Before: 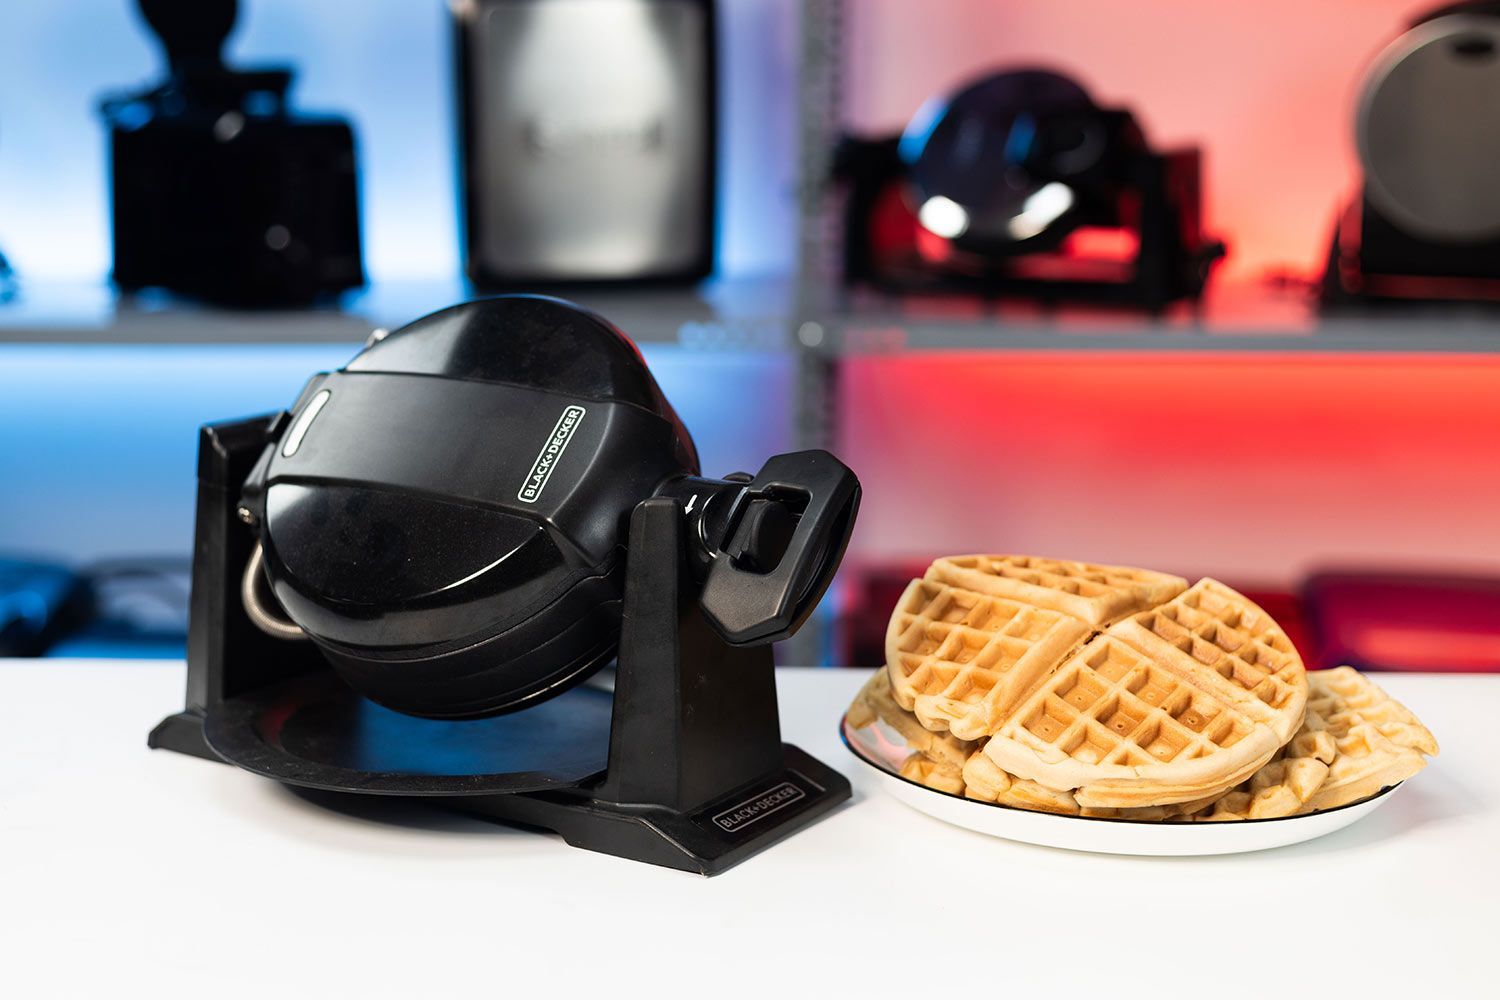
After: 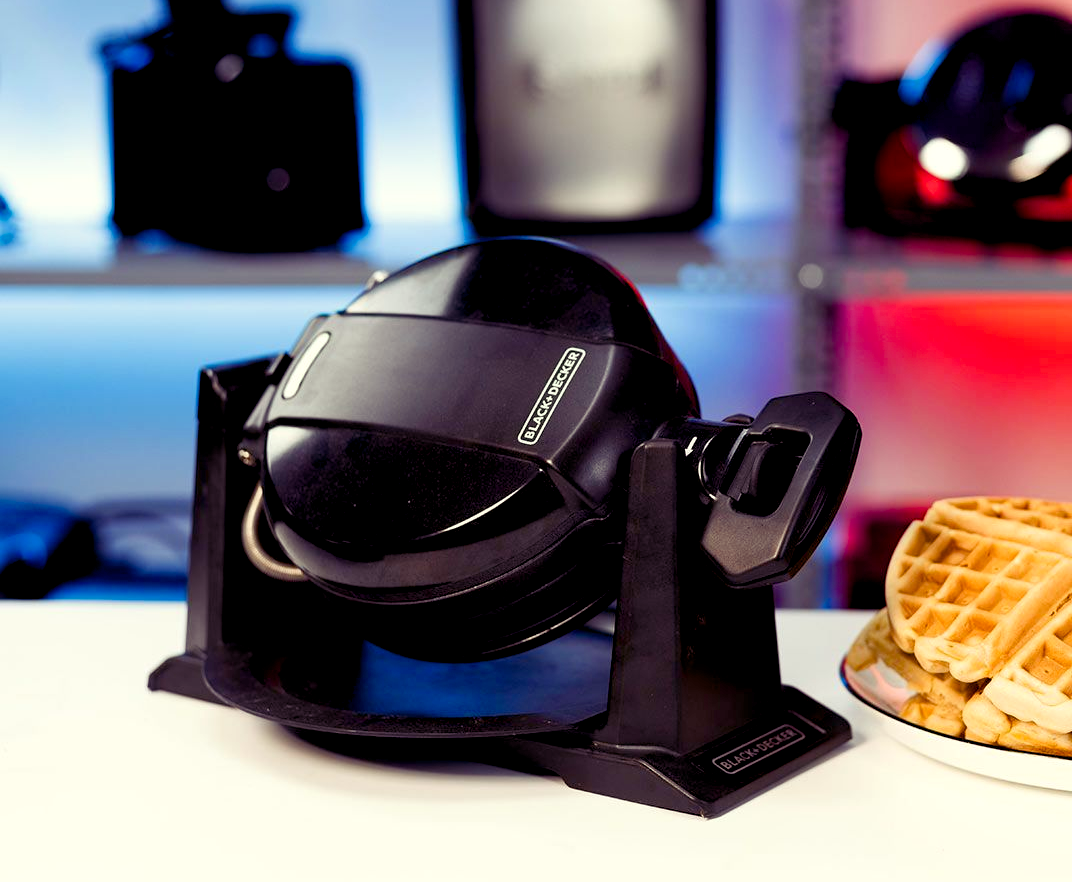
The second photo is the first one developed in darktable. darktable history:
crop: top 5.803%, right 27.864%, bottom 5.804%
color balance rgb: shadows lift › luminance -21.66%, shadows lift › chroma 8.98%, shadows lift › hue 283.37°, power › chroma 1.05%, power › hue 25.59°, highlights gain › luminance 6.08%, highlights gain › chroma 2.55%, highlights gain › hue 90°, global offset › luminance -0.87%, perceptual saturation grading › global saturation 25%, perceptual saturation grading › highlights -28.39%, perceptual saturation grading › shadows 33.98%
